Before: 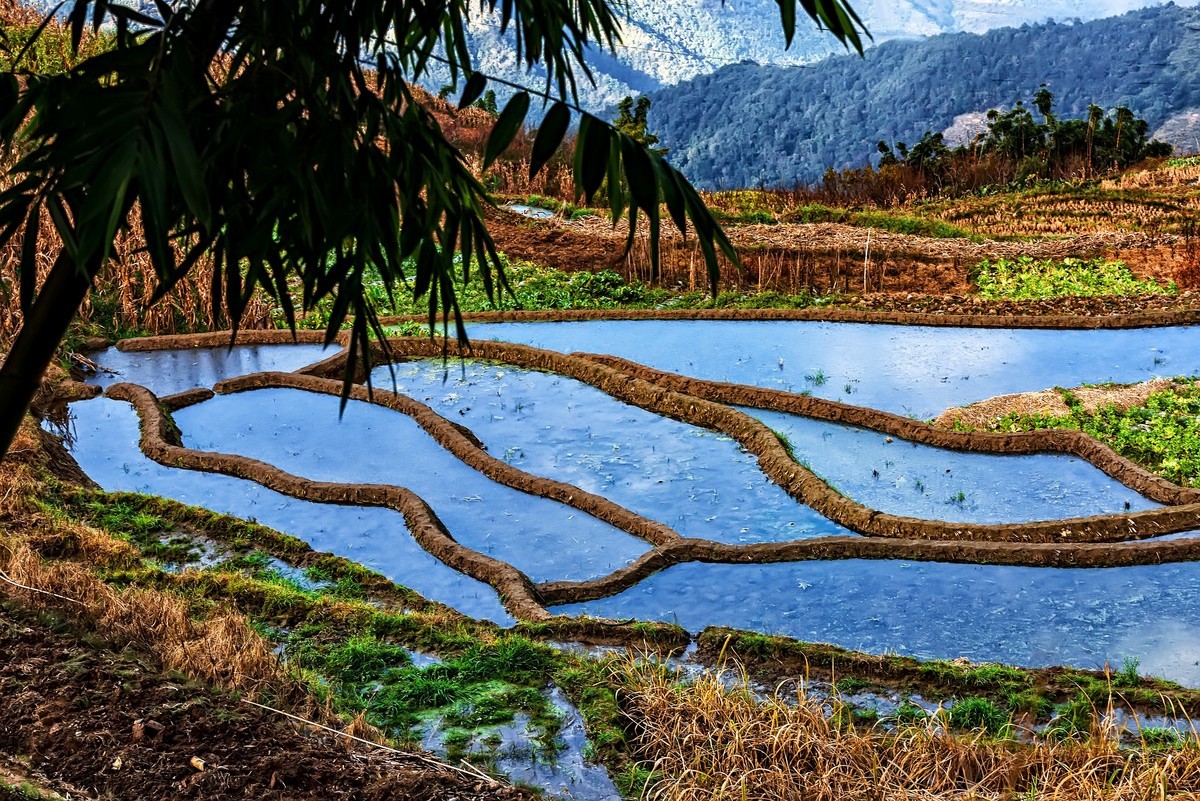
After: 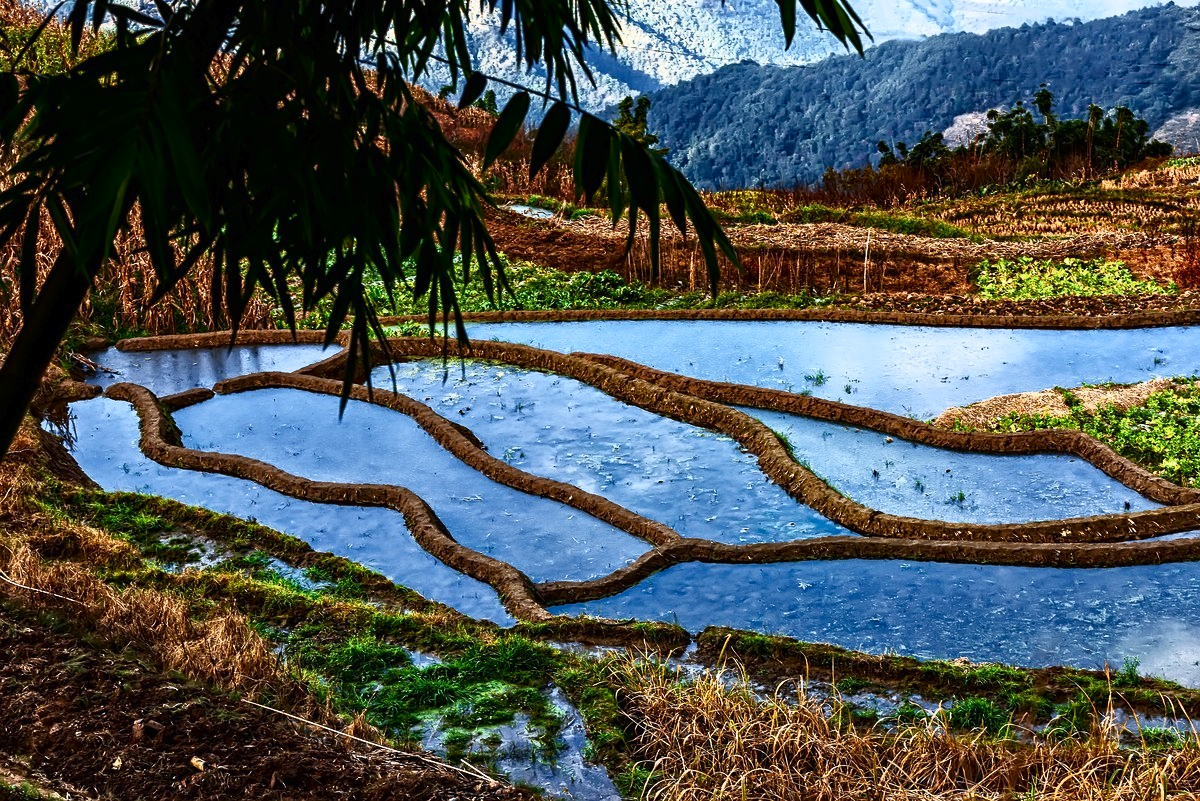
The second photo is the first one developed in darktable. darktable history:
tone curve: curves: ch0 [(0, 0) (0.003, 0.007) (0.011, 0.01) (0.025, 0.016) (0.044, 0.025) (0.069, 0.036) (0.1, 0.052) (0.136, 0.073) (0.177, 0.103) (0.224, 0.135) (0.277, 0.177) (0.335, 0.233) (0.399, 0.303) (0.468, 0.376) (0.543, 0.469) (0.623, 0.581) (0.709, 0.723) (0.801, 0.863) (0.898, 0.938) (1, 1)], color space Lab, independent channels, preserve colors none
